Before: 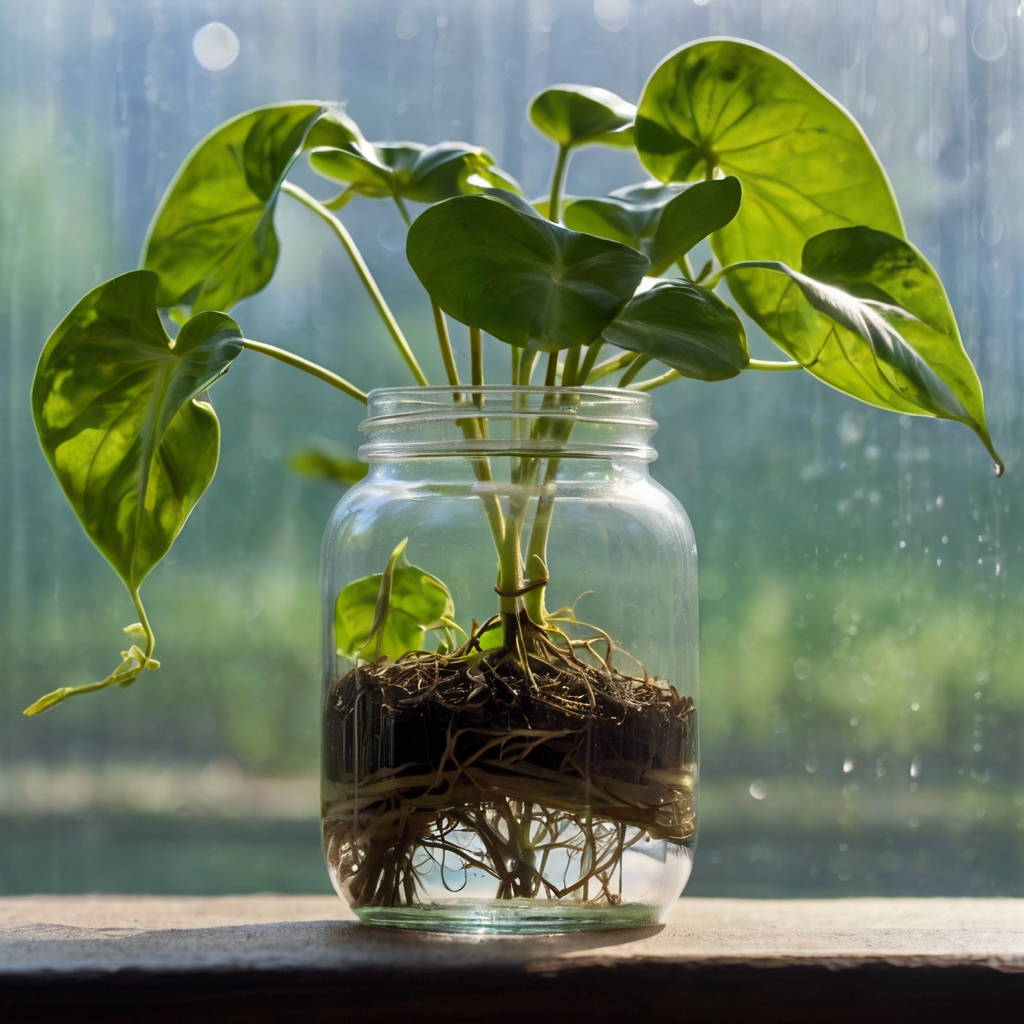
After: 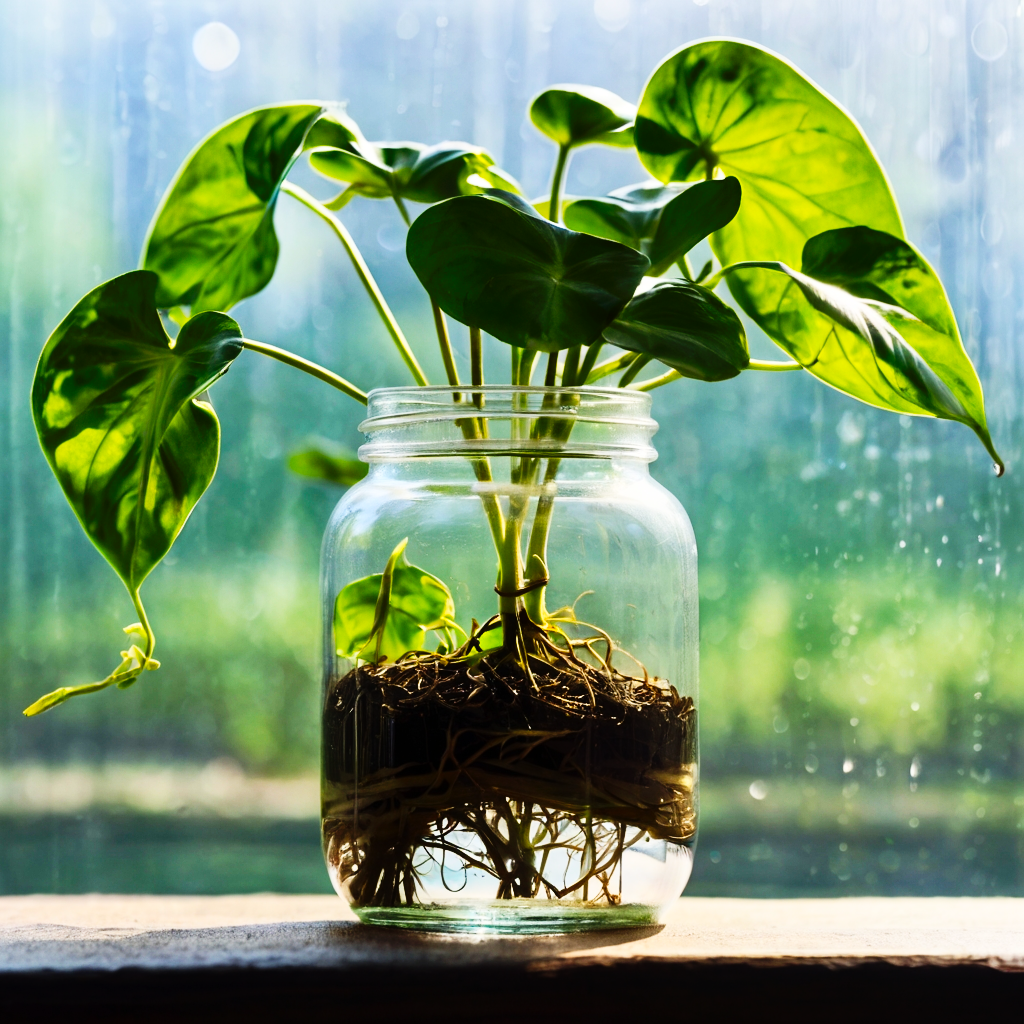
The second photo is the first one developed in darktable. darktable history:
tone curve: curves: ch0 [(0, 0) (0.003, 0.002) (0.011, 0.006) (0.025, 0.014) (0.044, 0.02) (0.069, 0.027) (0.1, 0.036) (0.136, 0.05) (0.177, 0.081) (0.224, 0.118) (0.277, 0.183) (0.335, 0.262) (0.399, 0.351) (0.468, 0.456) (0.543, 0.571) (0.623, 0.692) (0.709, 0.795) (0.801, 0.88) (0.898, 0.948) (1, 1)], preserve colors none
tone equalizer: on, module defaults
contrast brightness saturation: contrast 0.23, brightness 0.1, saturation 0.29
